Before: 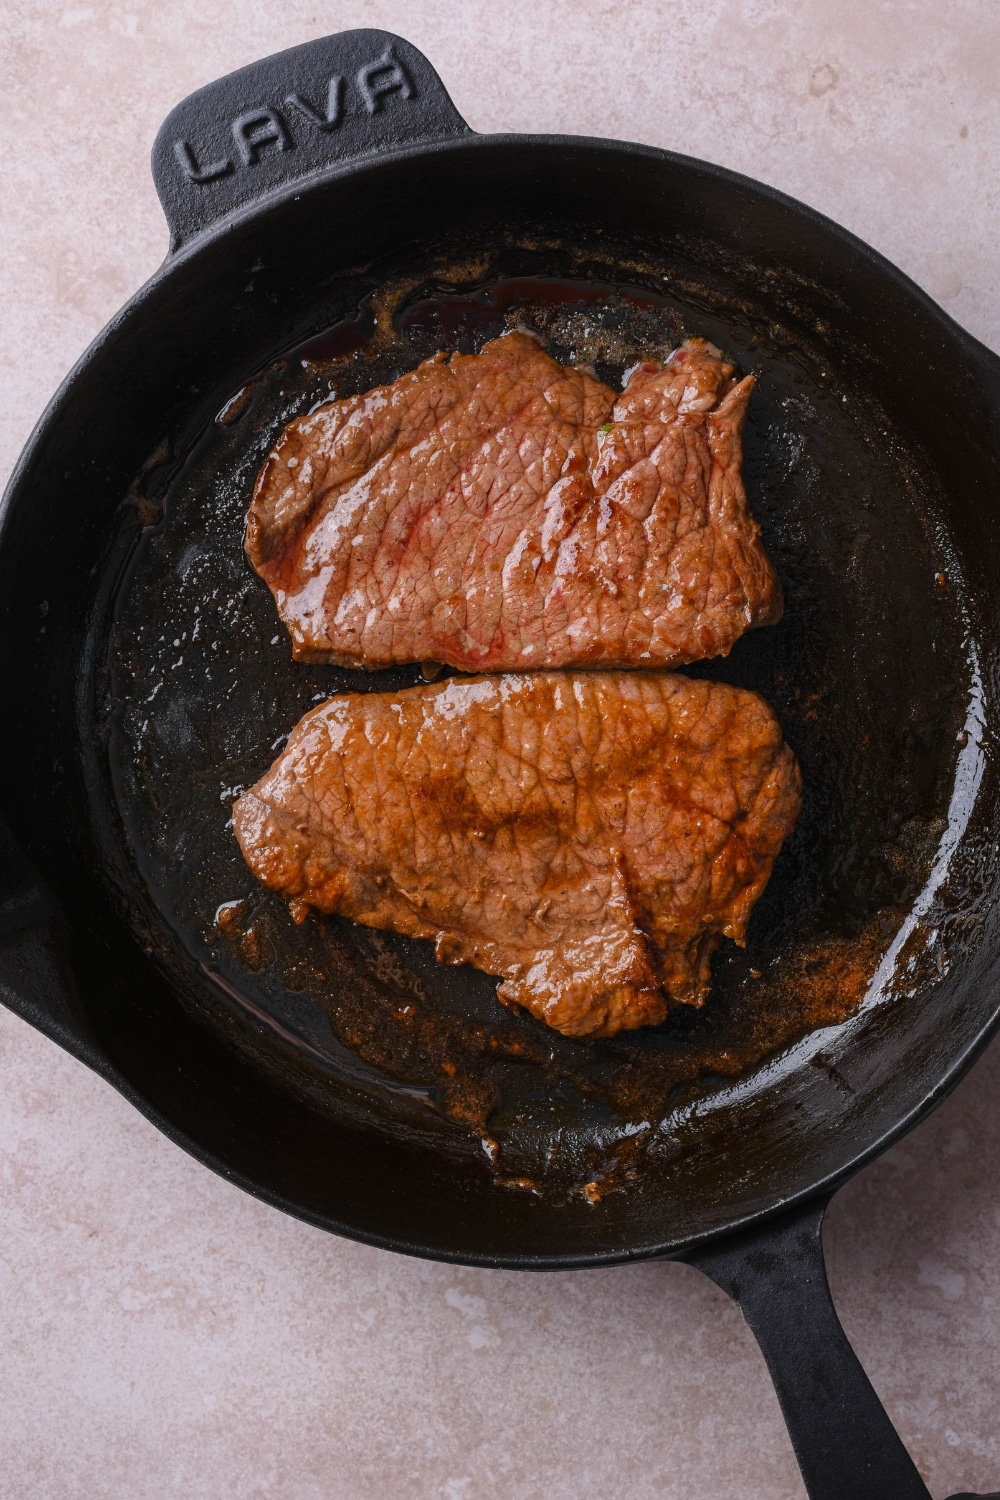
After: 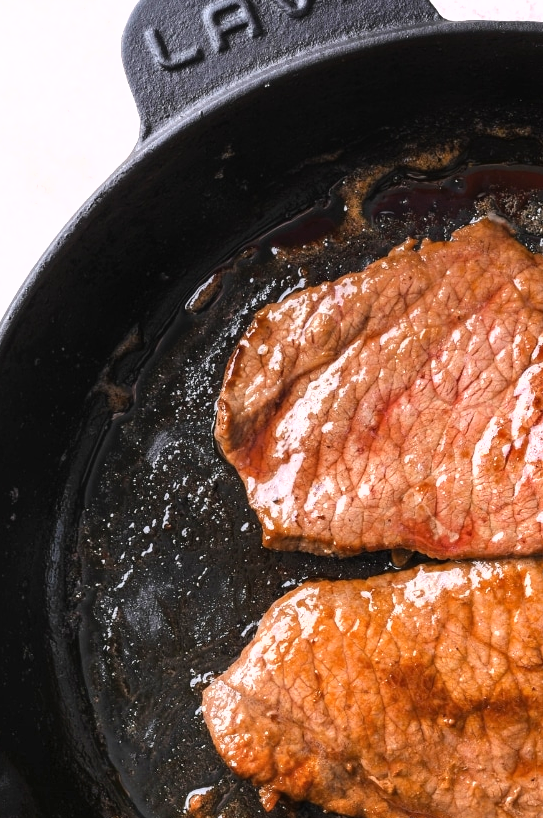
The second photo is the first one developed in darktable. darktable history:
exposure: black level correction 0, exposure 0.598 EV, compensate highlight preservation false
crop and rotate: left 3.033%, top 7.558%, right 42.629%, bottom 37.893%
shadows and highlights: radius 135.58, soften with gaussian
color zones: curves: ch2 [(0, 0.5) (0.143, 0.5) (0.286, 0.489) (0.415, 0.421) (0.571, 0.5) (0.714, 0.5) (0.857, 0.5) (1, 0.5)]
tone equalizer: -8 EV -0.444 EV, -7 EV -0.415 EV, -6 EV -0.372 EV, -5 EV -0.224 EV, -3 EV 0.203 EV, -2 EV 0.33 EV, -1 EV 0.398 EV, +0 EV 0.408 EV
